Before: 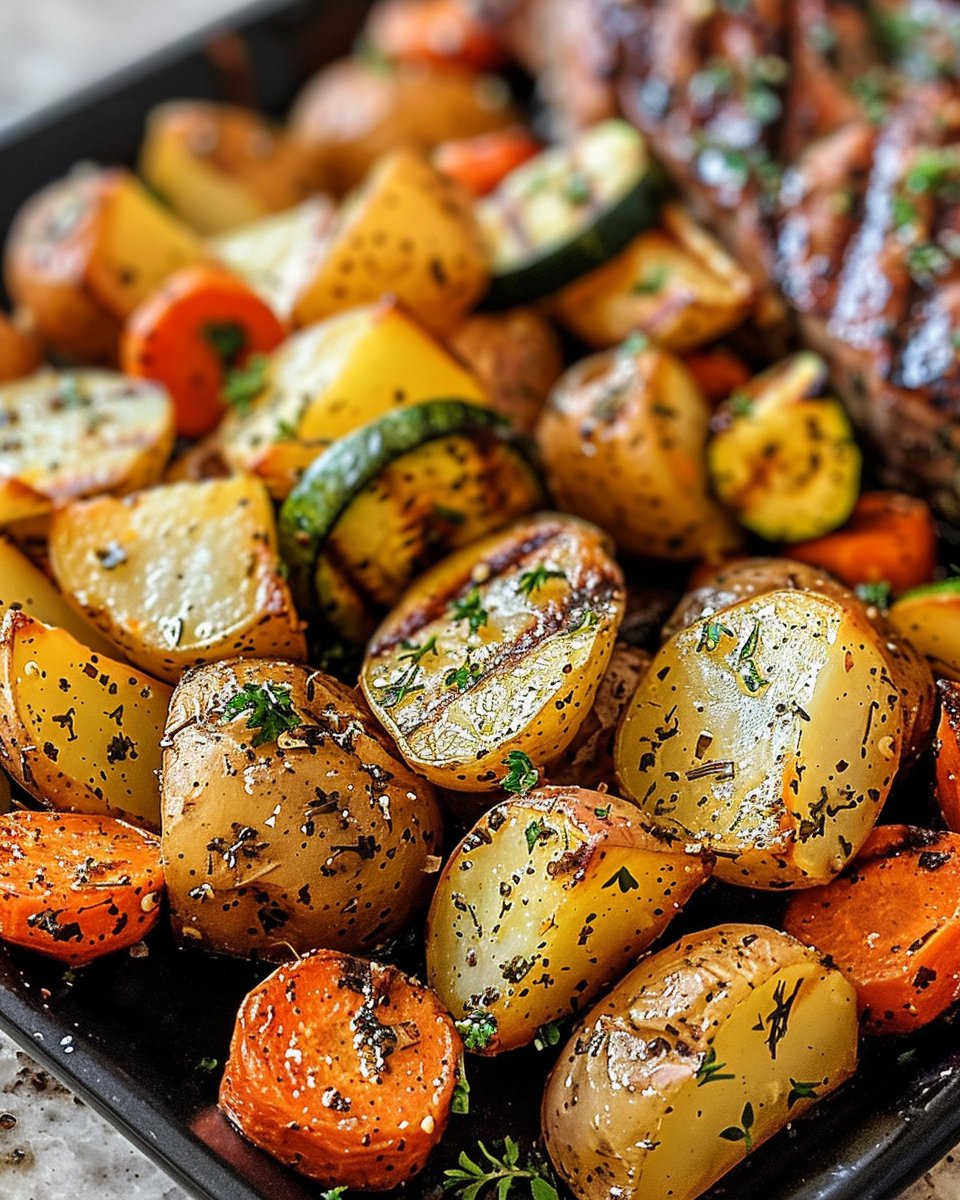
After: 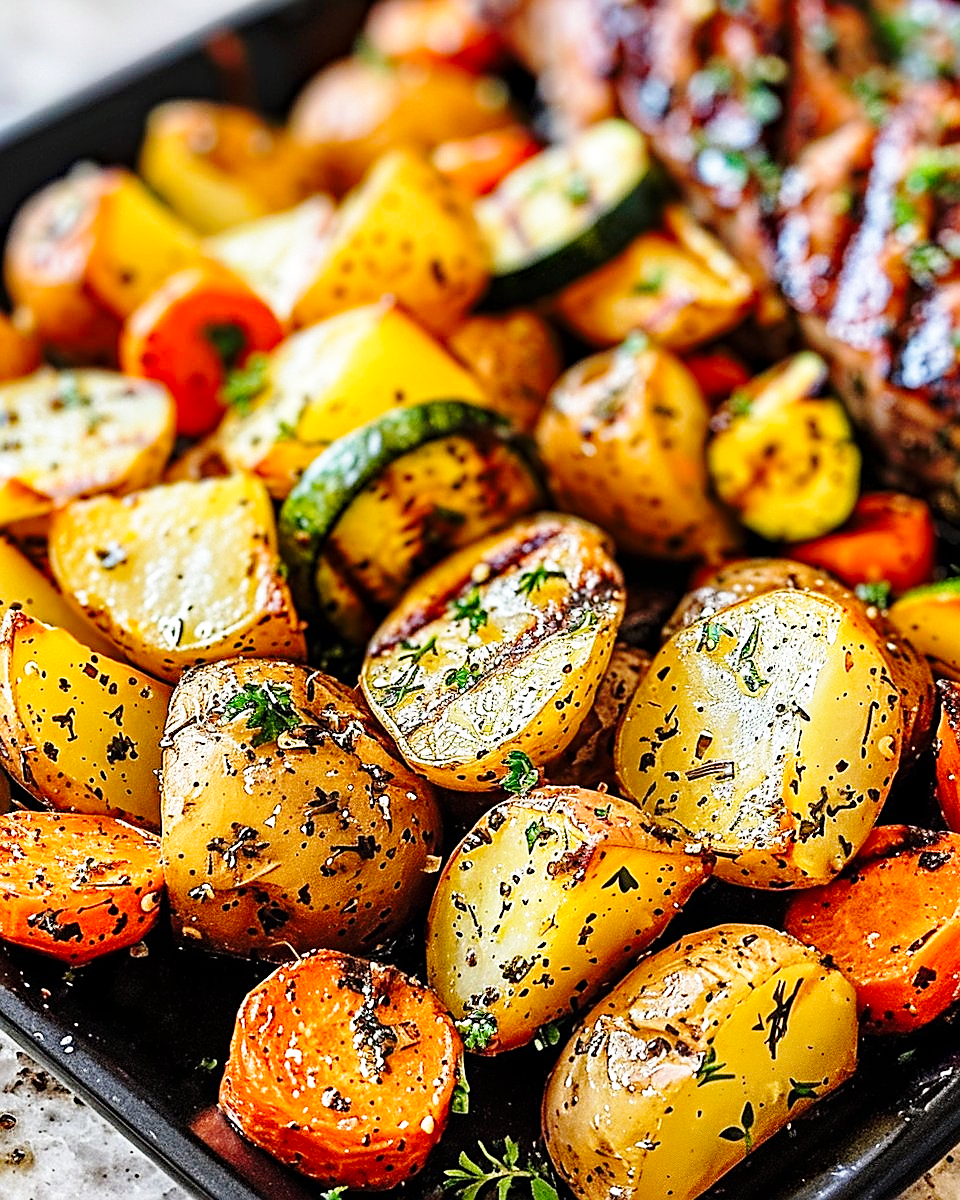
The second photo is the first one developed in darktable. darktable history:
base curve: curves: ch0 [(0, 0) (0.028, 0.03) (0.121, 0.232) (0.46, 0.748) (0.859, 0.968) (1, 1)], preserve colors none
haze removal: strength 0.29, distance 0.25, compatibility mode true, adaptive false
sharpen: on, module defaults
